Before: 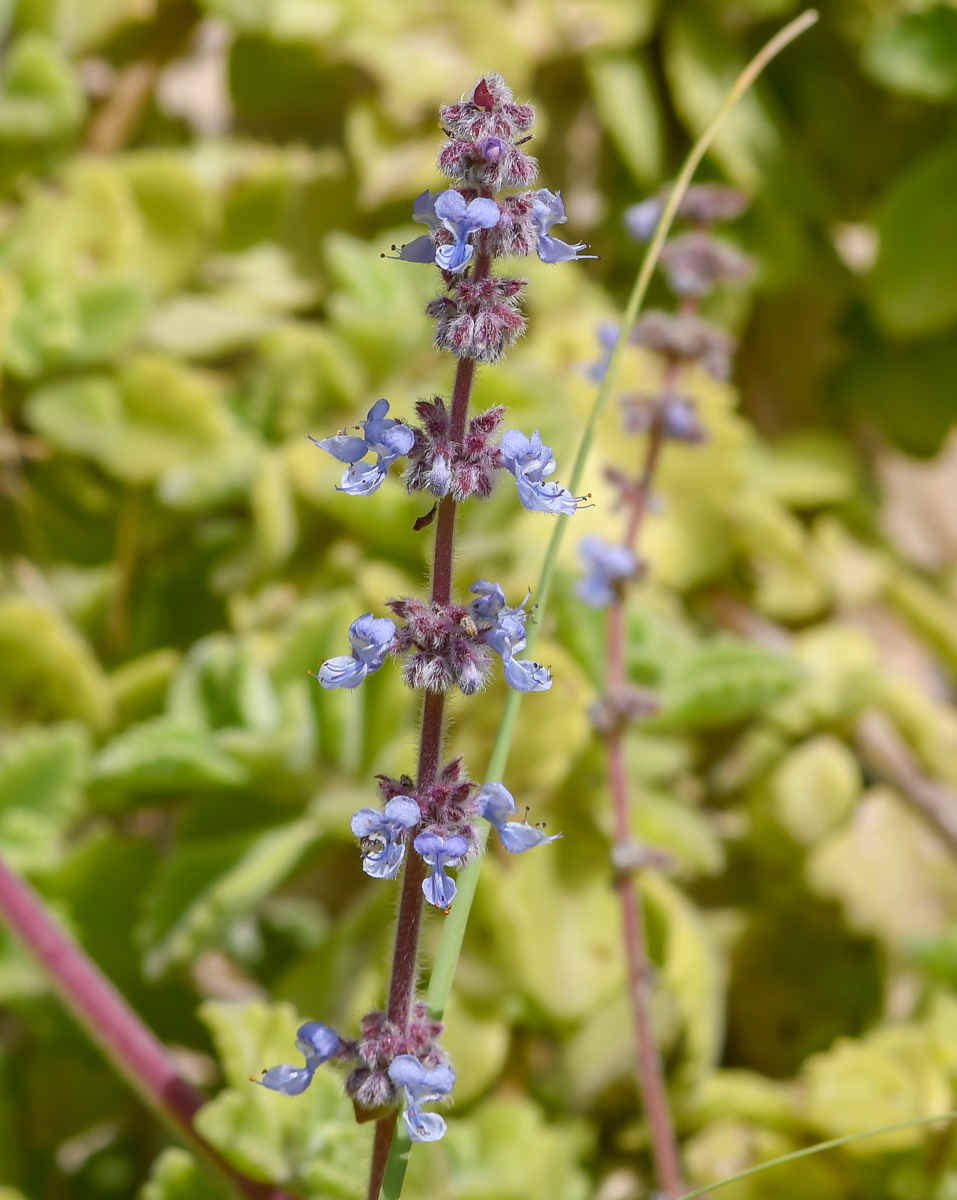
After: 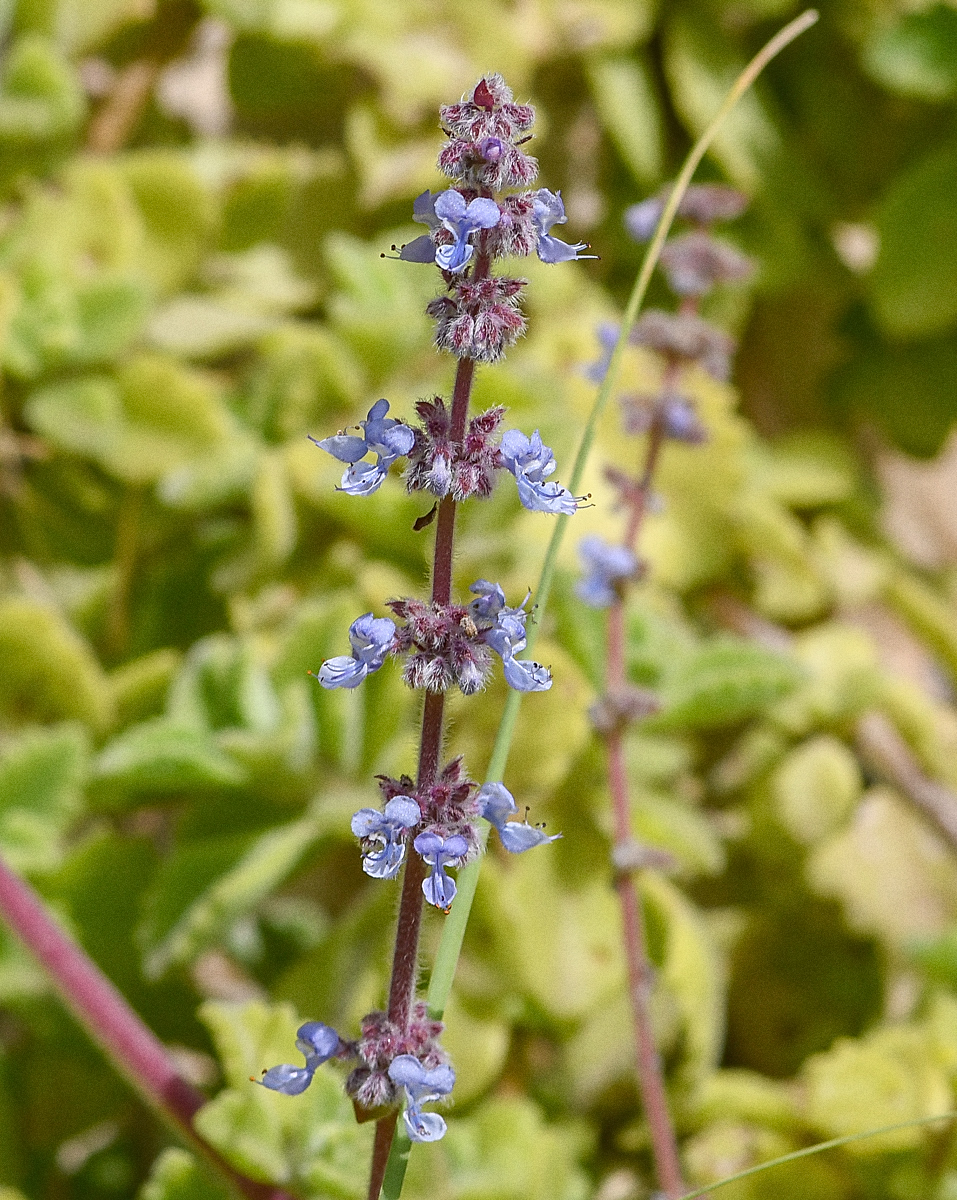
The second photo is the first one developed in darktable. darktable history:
grain: coarseness 3.21 ISO
sharpen: on, module defaults
